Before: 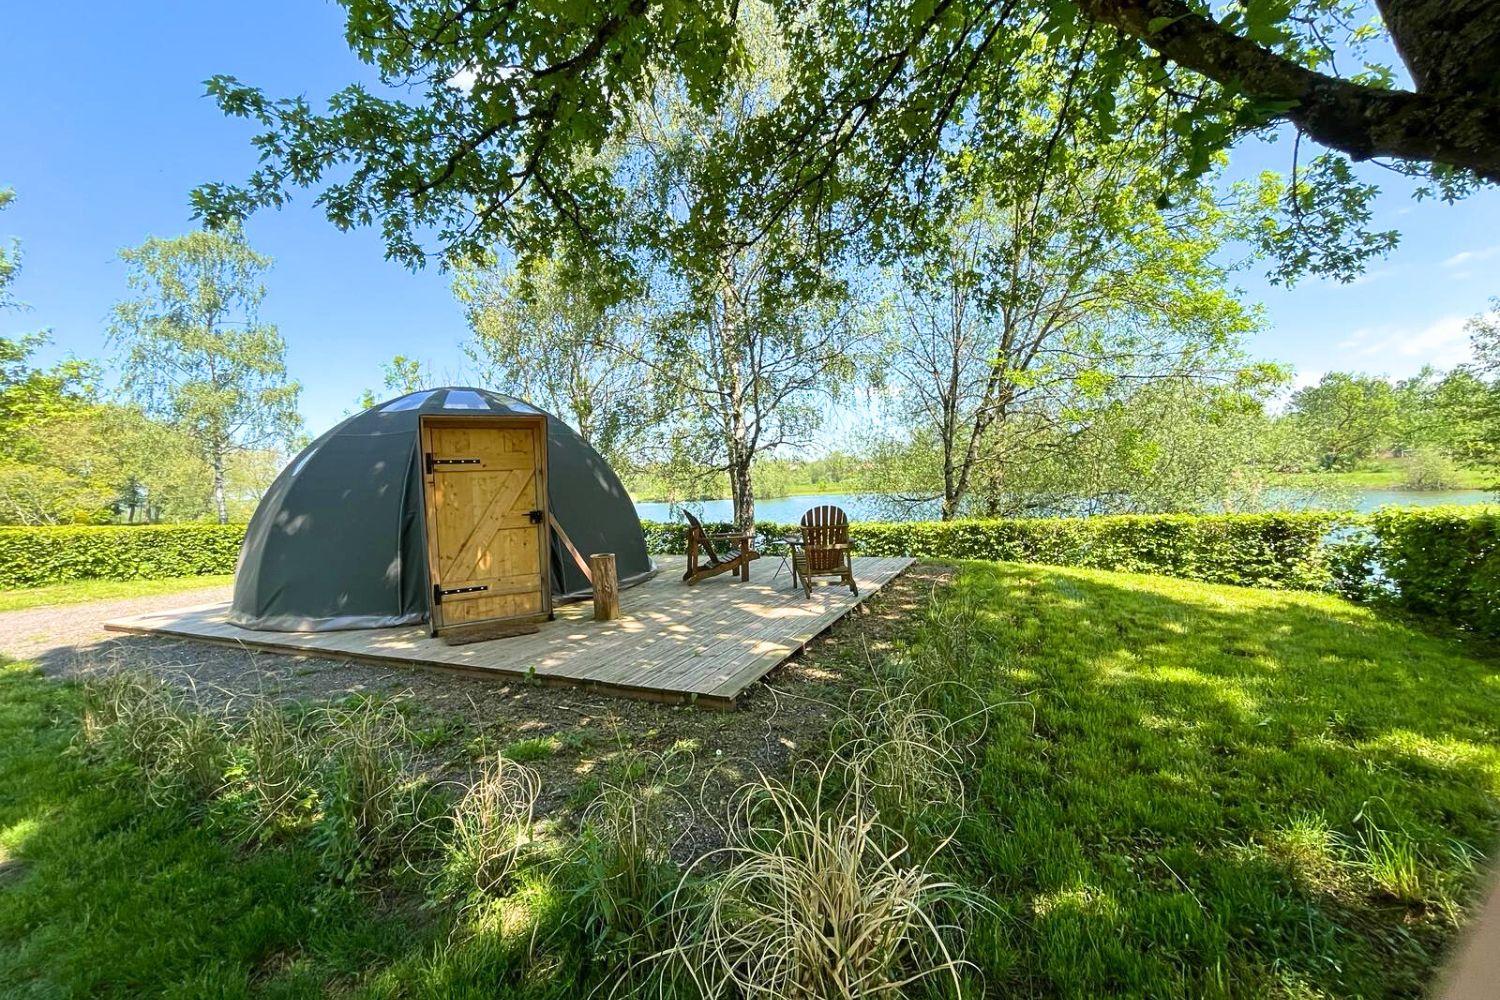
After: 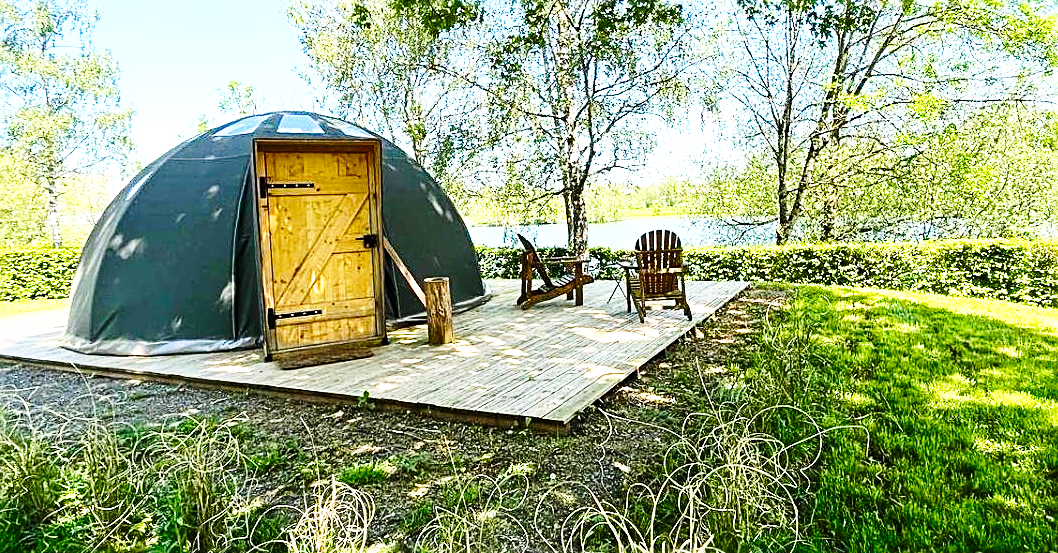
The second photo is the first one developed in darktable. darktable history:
sharpen: on, module defaults
crop: left 11.123%, top 27.61%, right 18.3%, bottom 17.034%
base curve: curves: ch0 [(0, 0) (0.028, 0.03) (0.121, 0.232) (0.46, 0.748) (0.859, 0.968) (1, 1)], preserve colors none
contrast brightness saturation: saturation 0.18
tone equalizer: -8 EV -0.75 EV, -7 EV -0.7 EV, -6 EV -0.6 EV, -5 EV -0.4 EV, -3 EV 0.4 EV, -2 EV 0.6 EV, -1 EV 0.7 EV, +0 EV 0.75 EV, edges refinement/feathering 500, mask exposure compensation -1.57 EV, preserve details no
